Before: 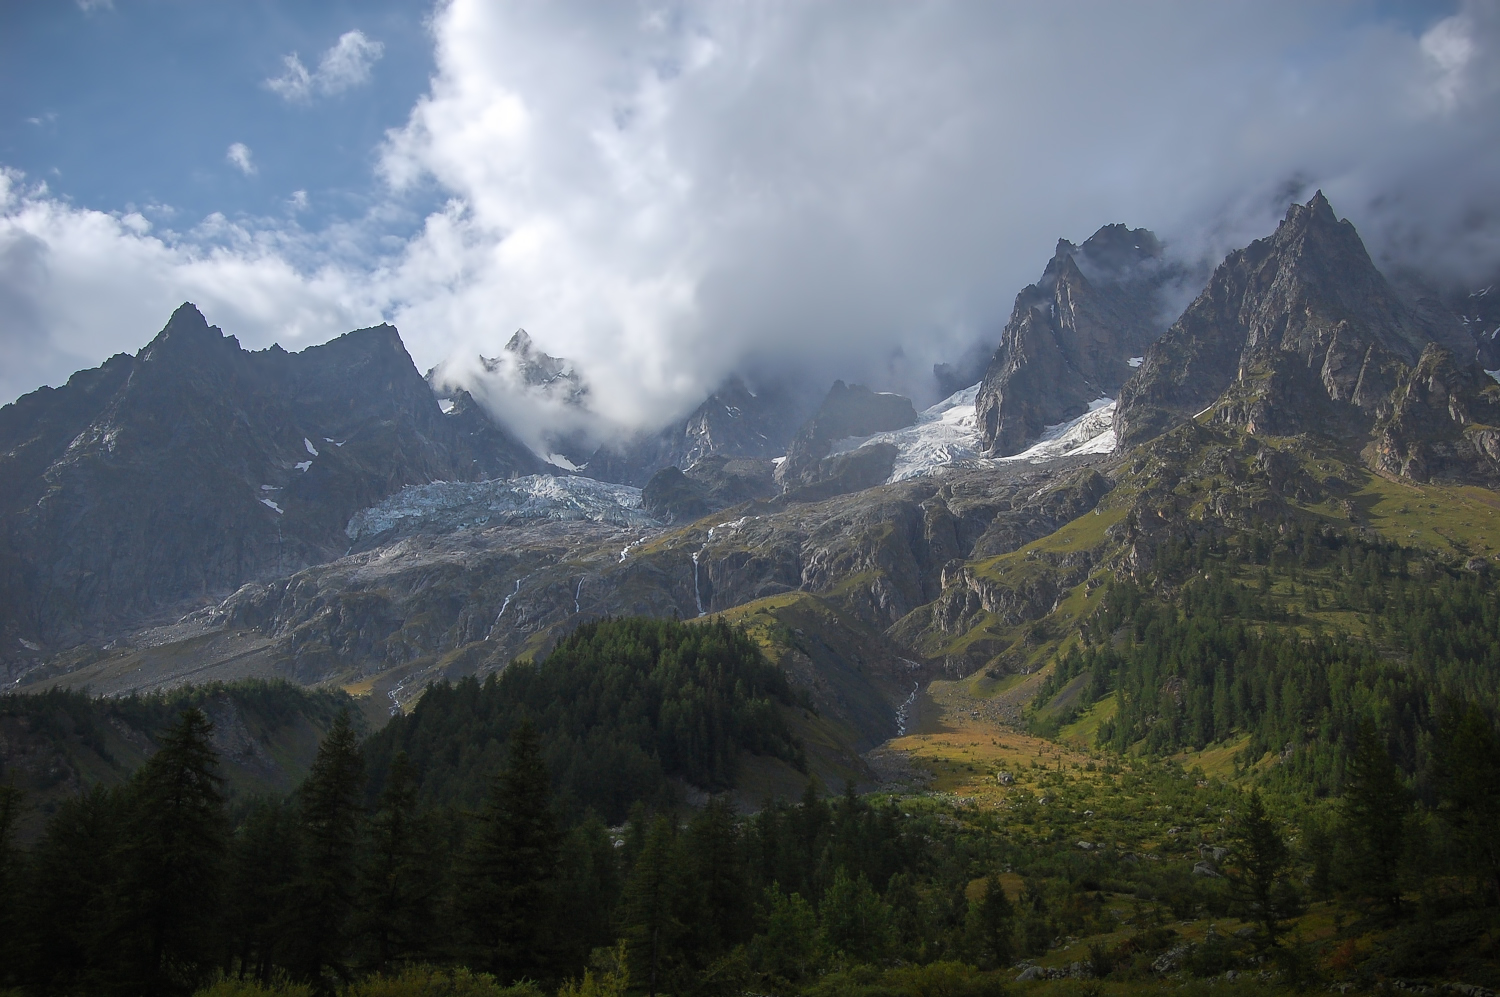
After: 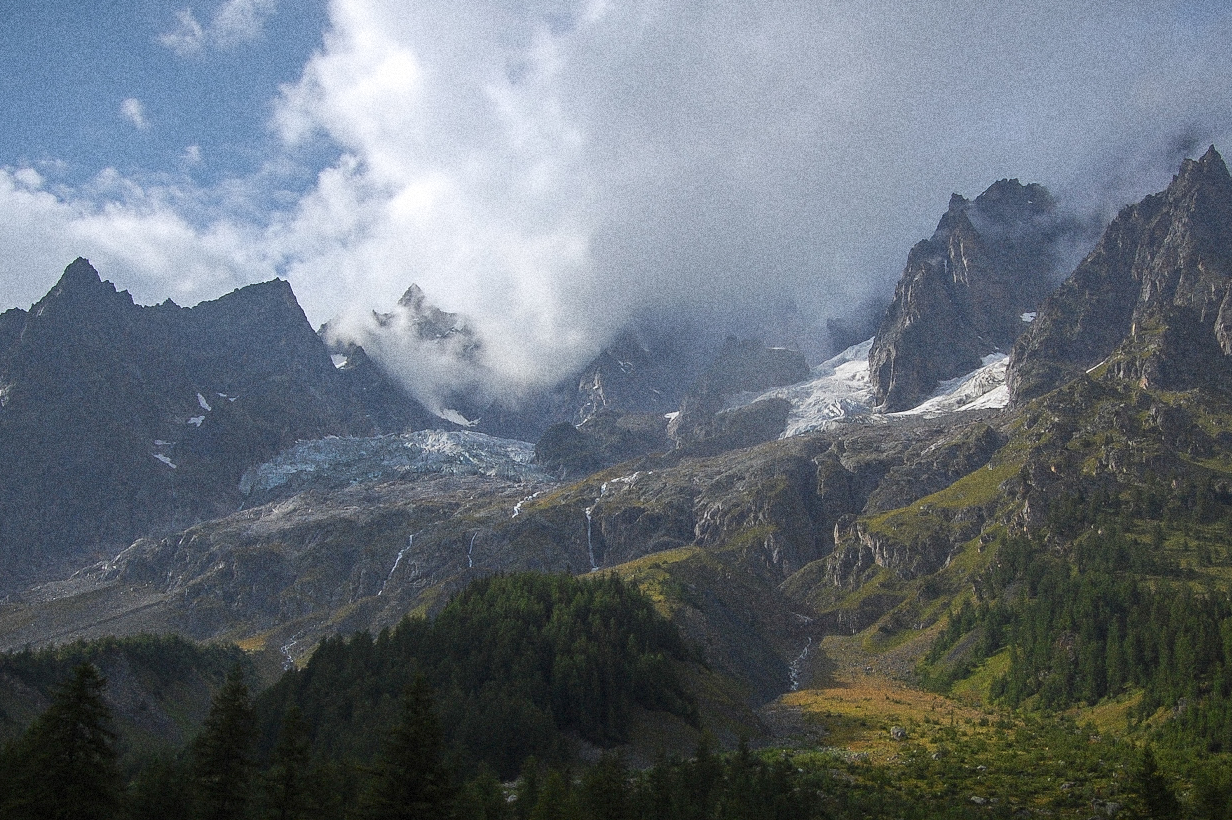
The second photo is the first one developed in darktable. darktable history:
crop and rotate: left 7.196%, top 4.574%, right 10.605%, bottom 13.178%
grain: coarseness 14.49 ISO, strength 48.04%, mid-tones bias 35%
